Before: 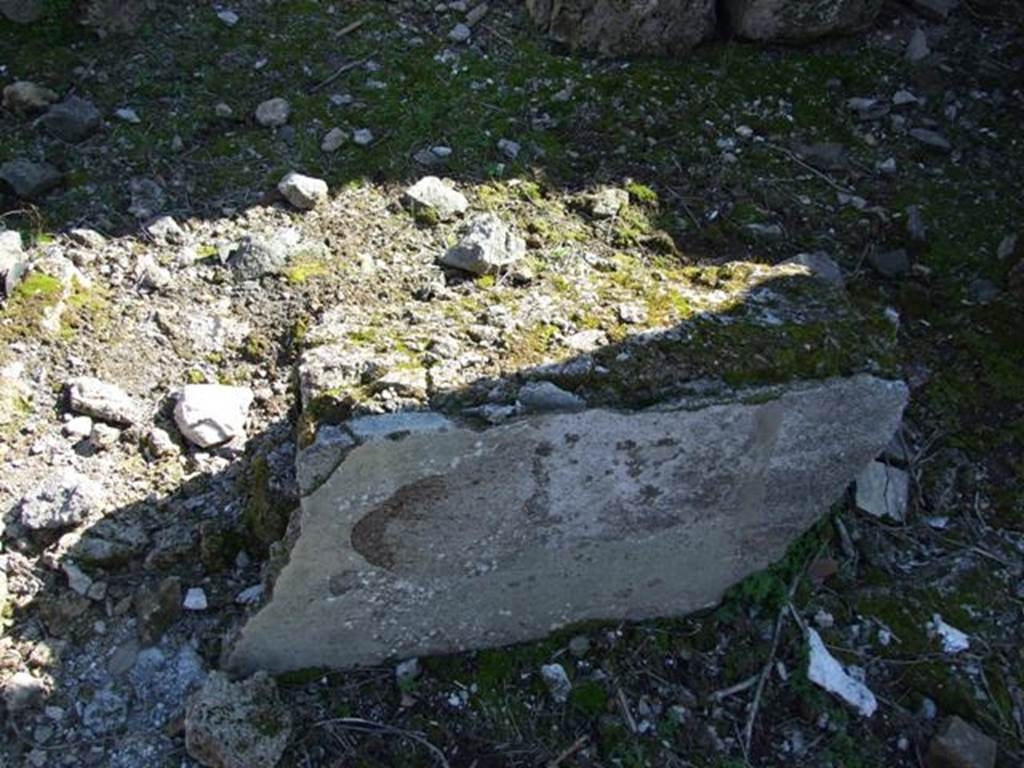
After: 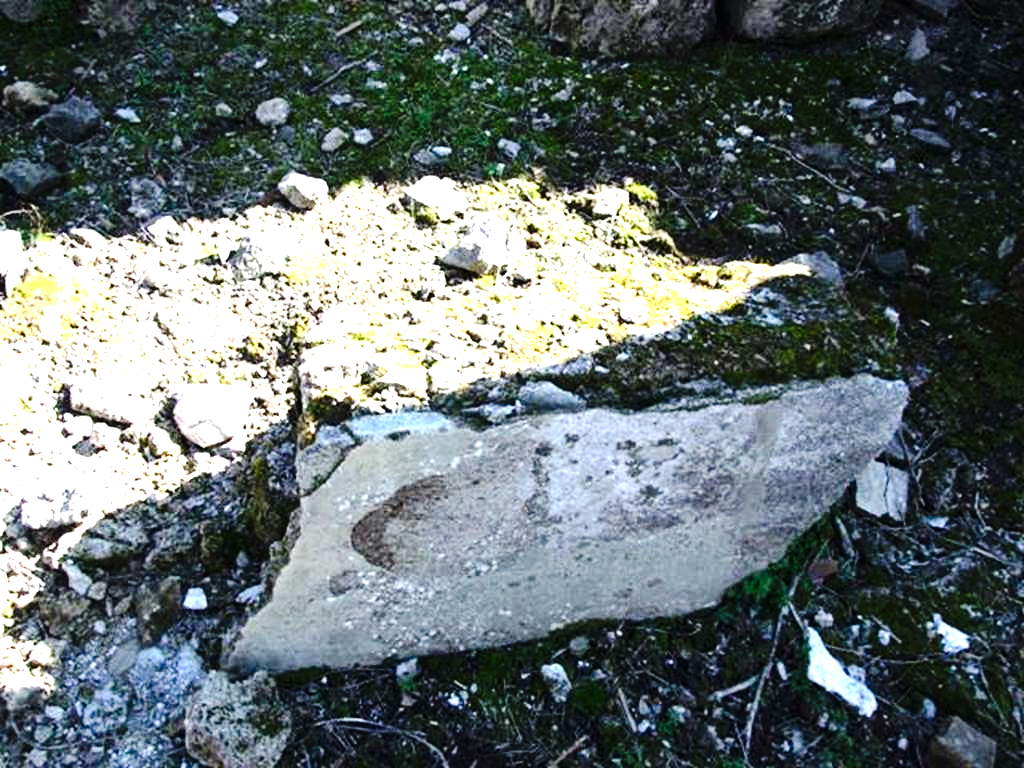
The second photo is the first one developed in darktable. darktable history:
exposure: exposure 1.208 EV, compensate highlight preservation false
tone curve: curves: ch0 [(0.003, 0) (0.066, 0.031) (0.16, 0.089) (0.269, 0.218) (0.395, 0.408) (0.517, 0.56) (0.684, 0.734) (0.791, 0.814) (1, 1)]; ch1 [(0, 0) (0.164, 0.115) (0.337, 0.332) (0.39, 0.398) (0.464, 0.461) (0.501, 0.5) (0.507, 0.5) (0.534, 0.532) (0.577, 0.59) (0.652, 0.681) (0.733, 0.764) (0.819, 0.823) (1, 1)]; ch2 [(0, 0) (0.337, 0.382) (0.464, 0.476) (0.501, 0.5) (0.527, 0.54) (0.551, 0.565) (0.628, 0.632) (0.689, 0.686) (1, 1)], preserve colors none
tone equalizer: -8 EV -0.745 EV, -7 EV -0.679 EV, -6 EV -0.636 EV, -5 EV -0.398 EV, -3 EV 0.374 EV, -2 EV 0.6 EV, -1 EV 0.674 EV, +0 EV 0.737 EV, edges refinement/feathering 500, mask exposure compensation -1.57 EV, preserve details no
